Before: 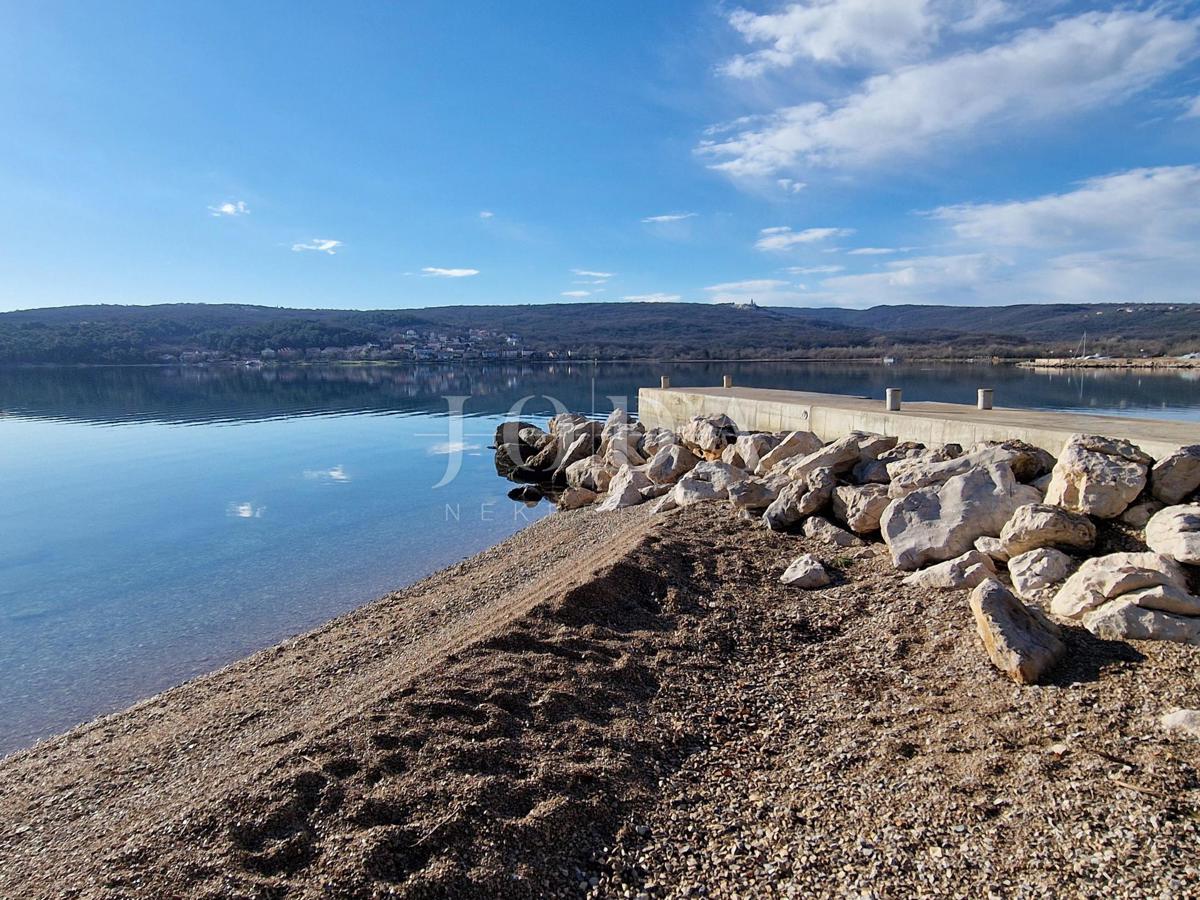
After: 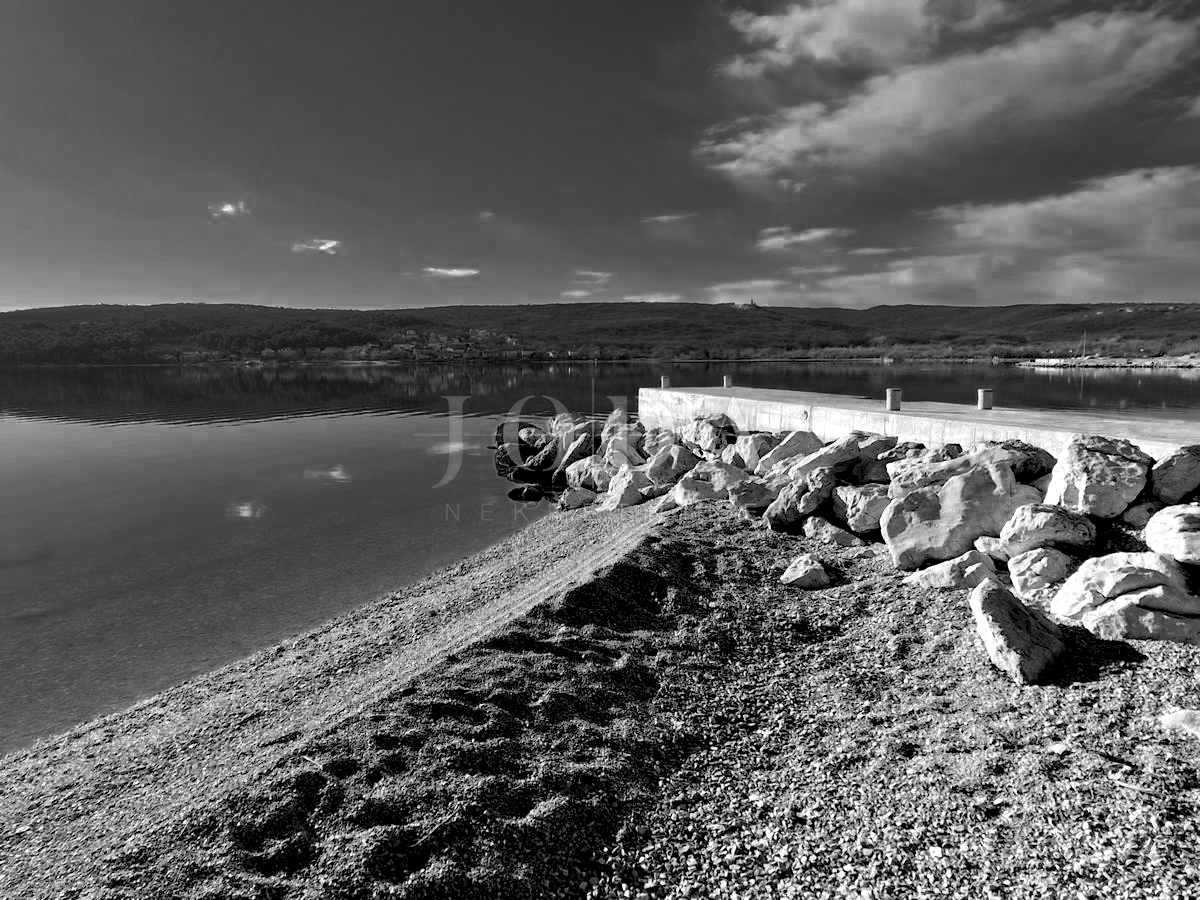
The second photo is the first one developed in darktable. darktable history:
color zones: curves: ch0 [(0, 0.554) (0.146, 0.662) (0.293, 0.86) (0.503, 0.774) (0.637, 0.106) (0.74, 0.072) (0.866, 0.488) (0.998, 0.569)]; ch1 [(0, 0) (0.143, 0) (0.286, 0) (0.429, 0) (0.571, 0) (0.714, 0) (0.857, 0)]
exposure: black level correction 0.007, compensate exposure bias true, compensate highlight preservation false
color balance rgb: shadows lift › chroma 4.442%, shadows lift › hue 27.87°, perceptual saturation grading › global saturation 19.648%, perceptual saturation grading › highlights -25.464%, perceptual saturation grading › shadows 49.399%, global vibrance 20%
